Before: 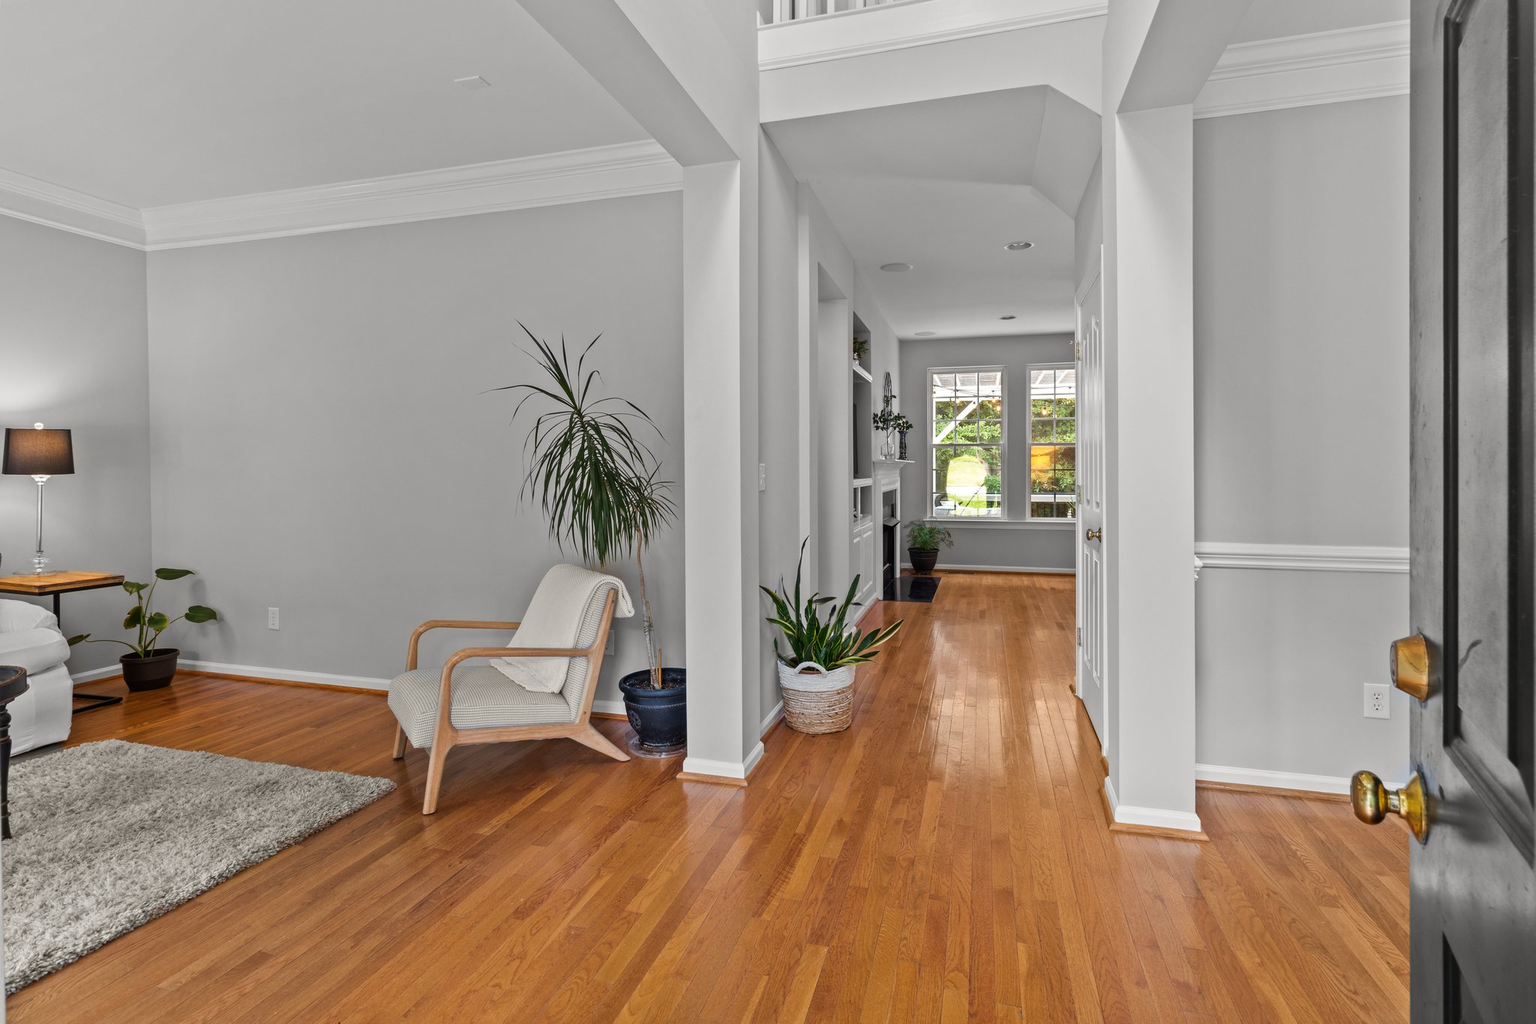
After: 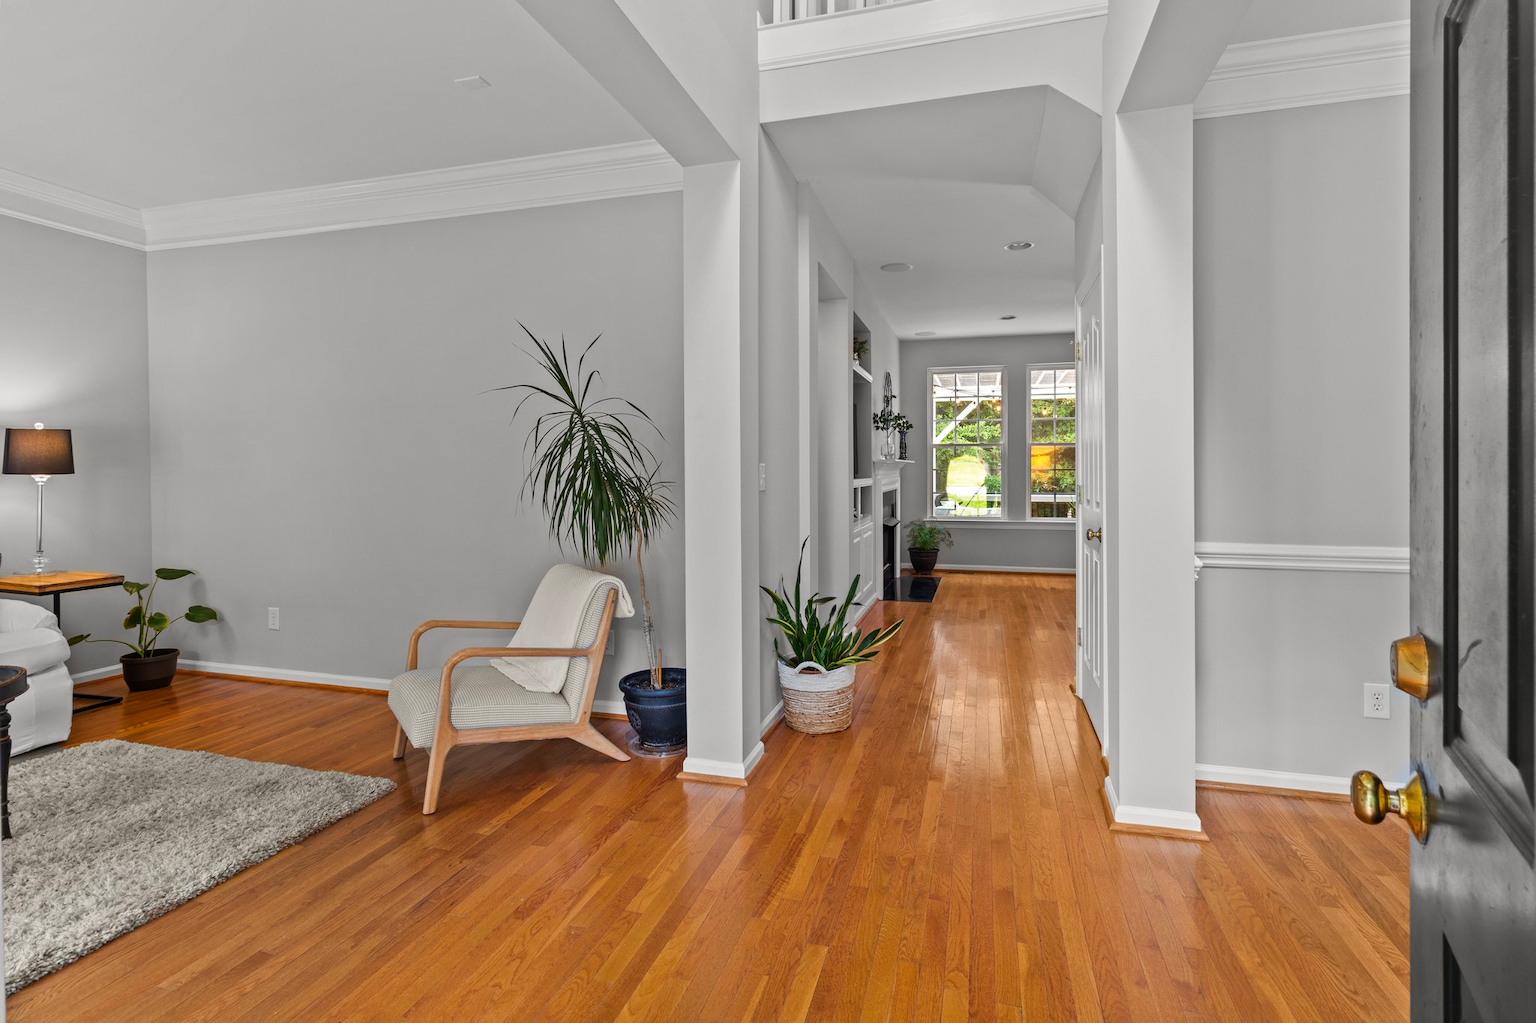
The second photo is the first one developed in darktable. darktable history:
contrast brightness saturation: saturation 0.176
